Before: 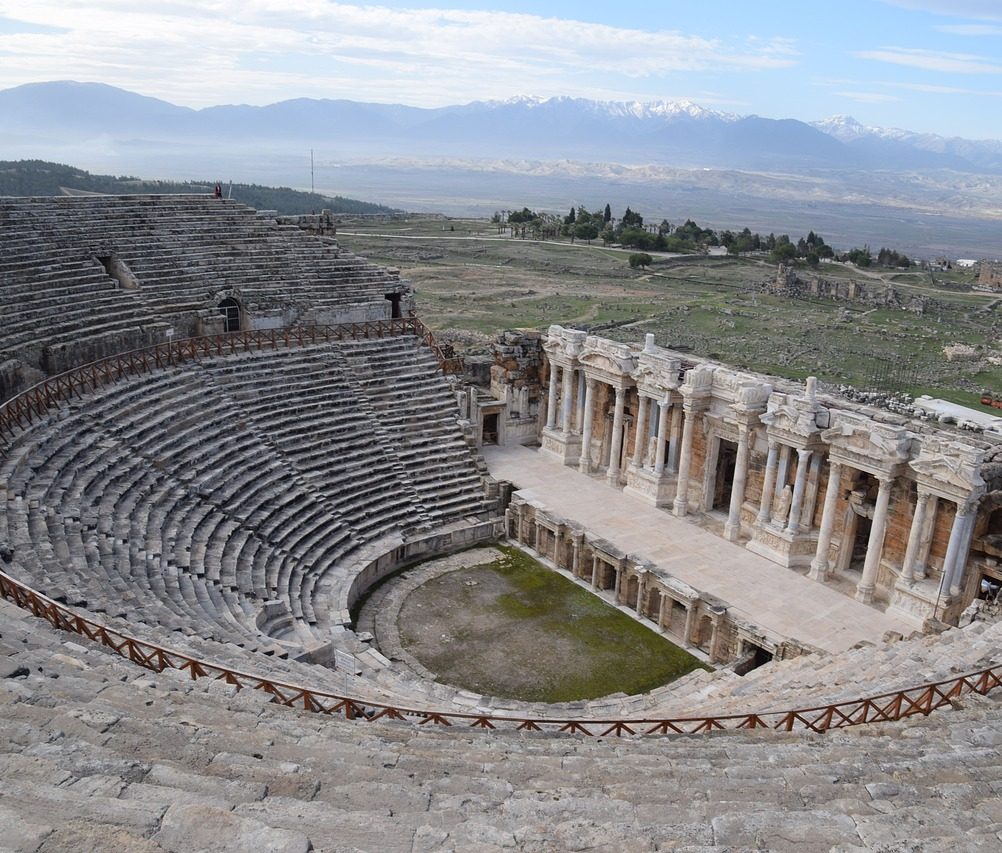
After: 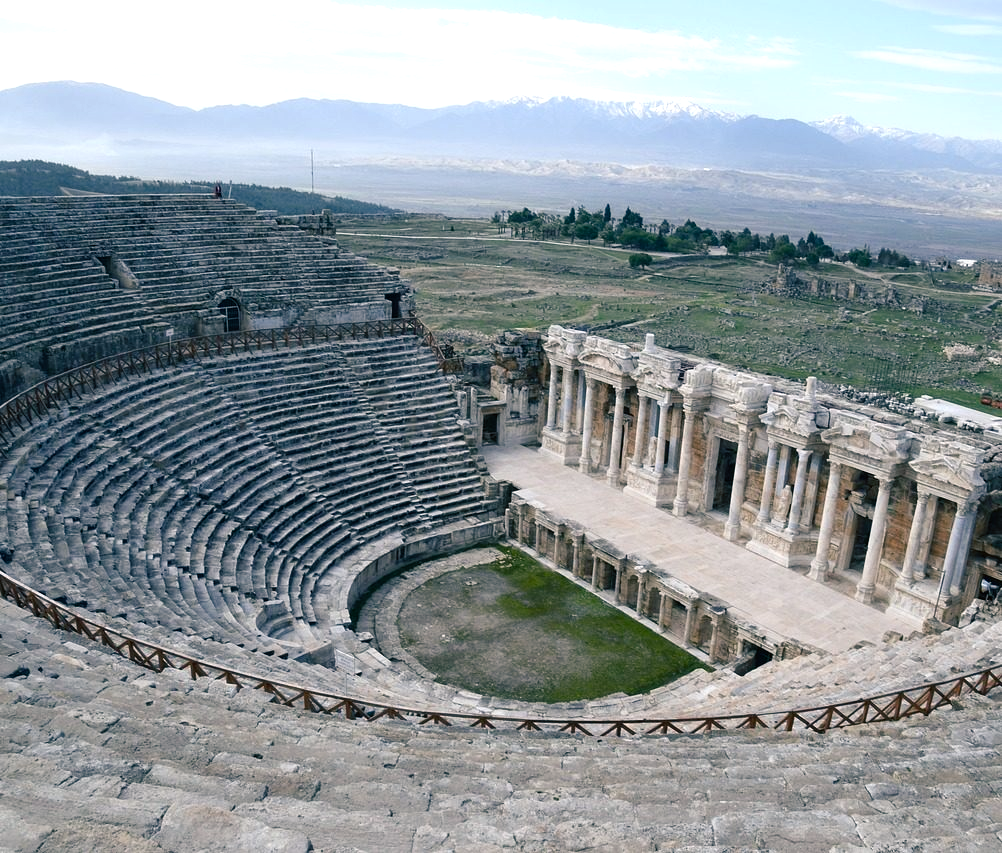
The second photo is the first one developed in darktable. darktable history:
exposure: exposure 0.188 EV, compensate exposure bias true, compensate highlight preservation false
color balance rgb: shadows lift › luminance -28.711%, shadows lift › chroma 10.255%, shadows lift › hue 231.51°, perceptual saturation grading › global saturation -9.766%, perceptual saturation grading › highlights -27.149%, perceptual saturation grading › shadows 21.104%, global vibrance 30.501%, contrast 10.431%
